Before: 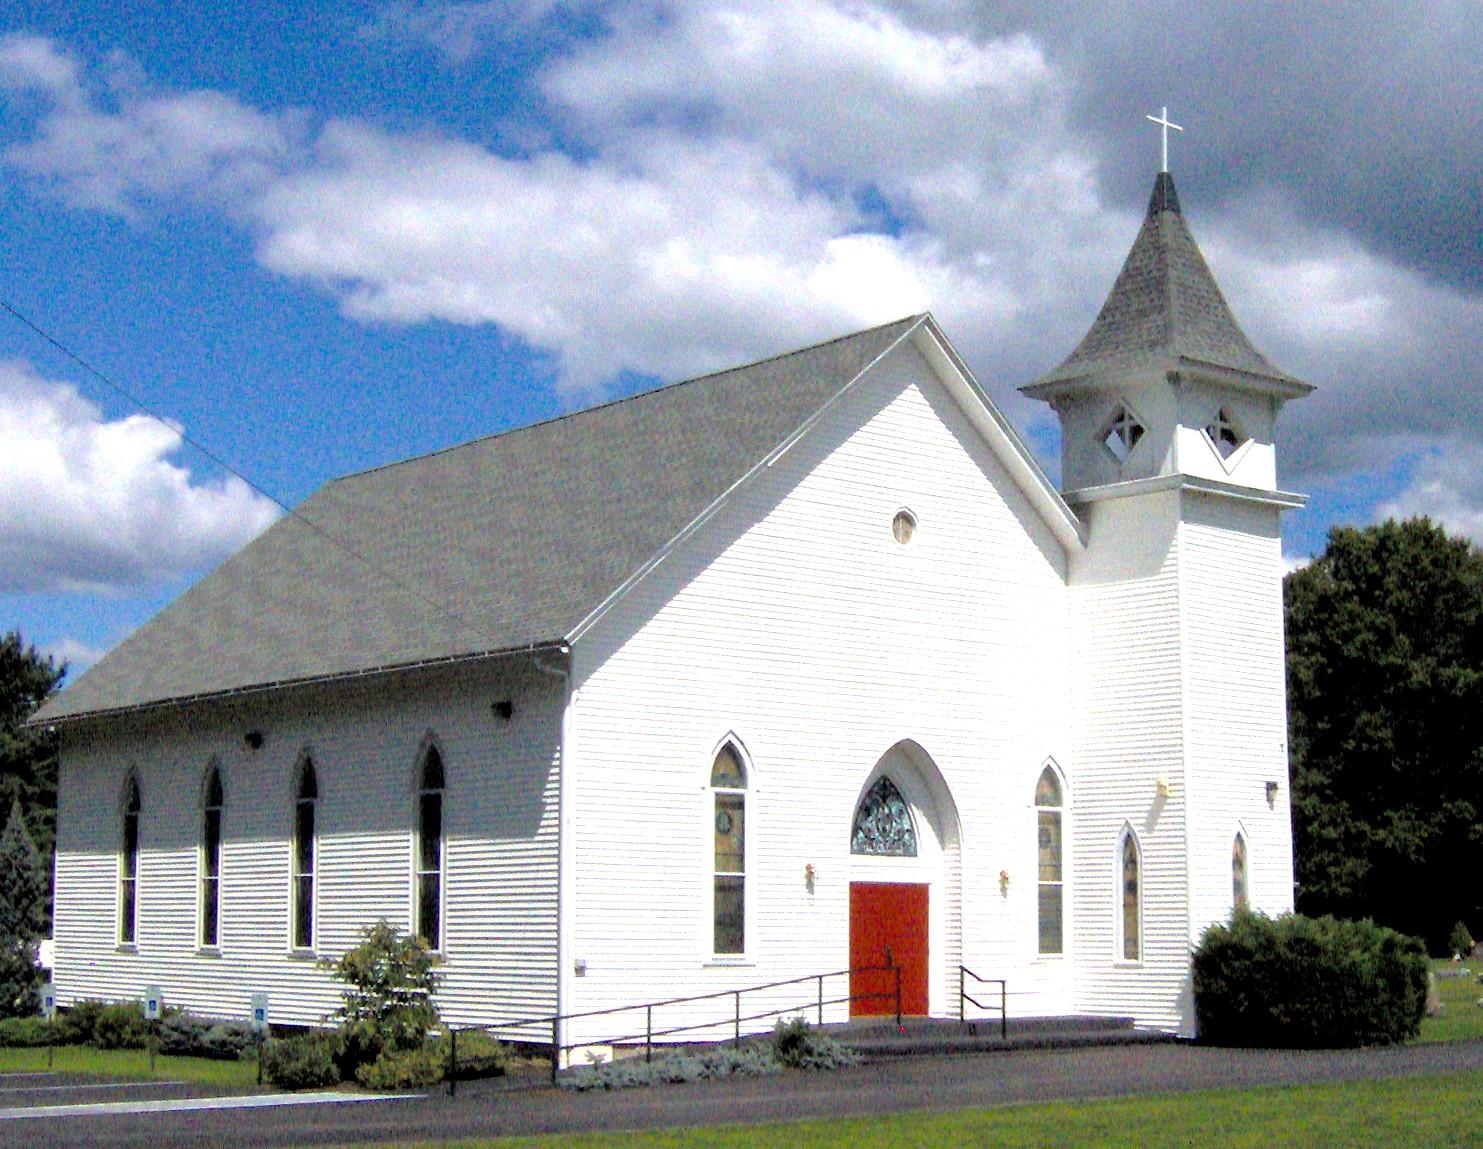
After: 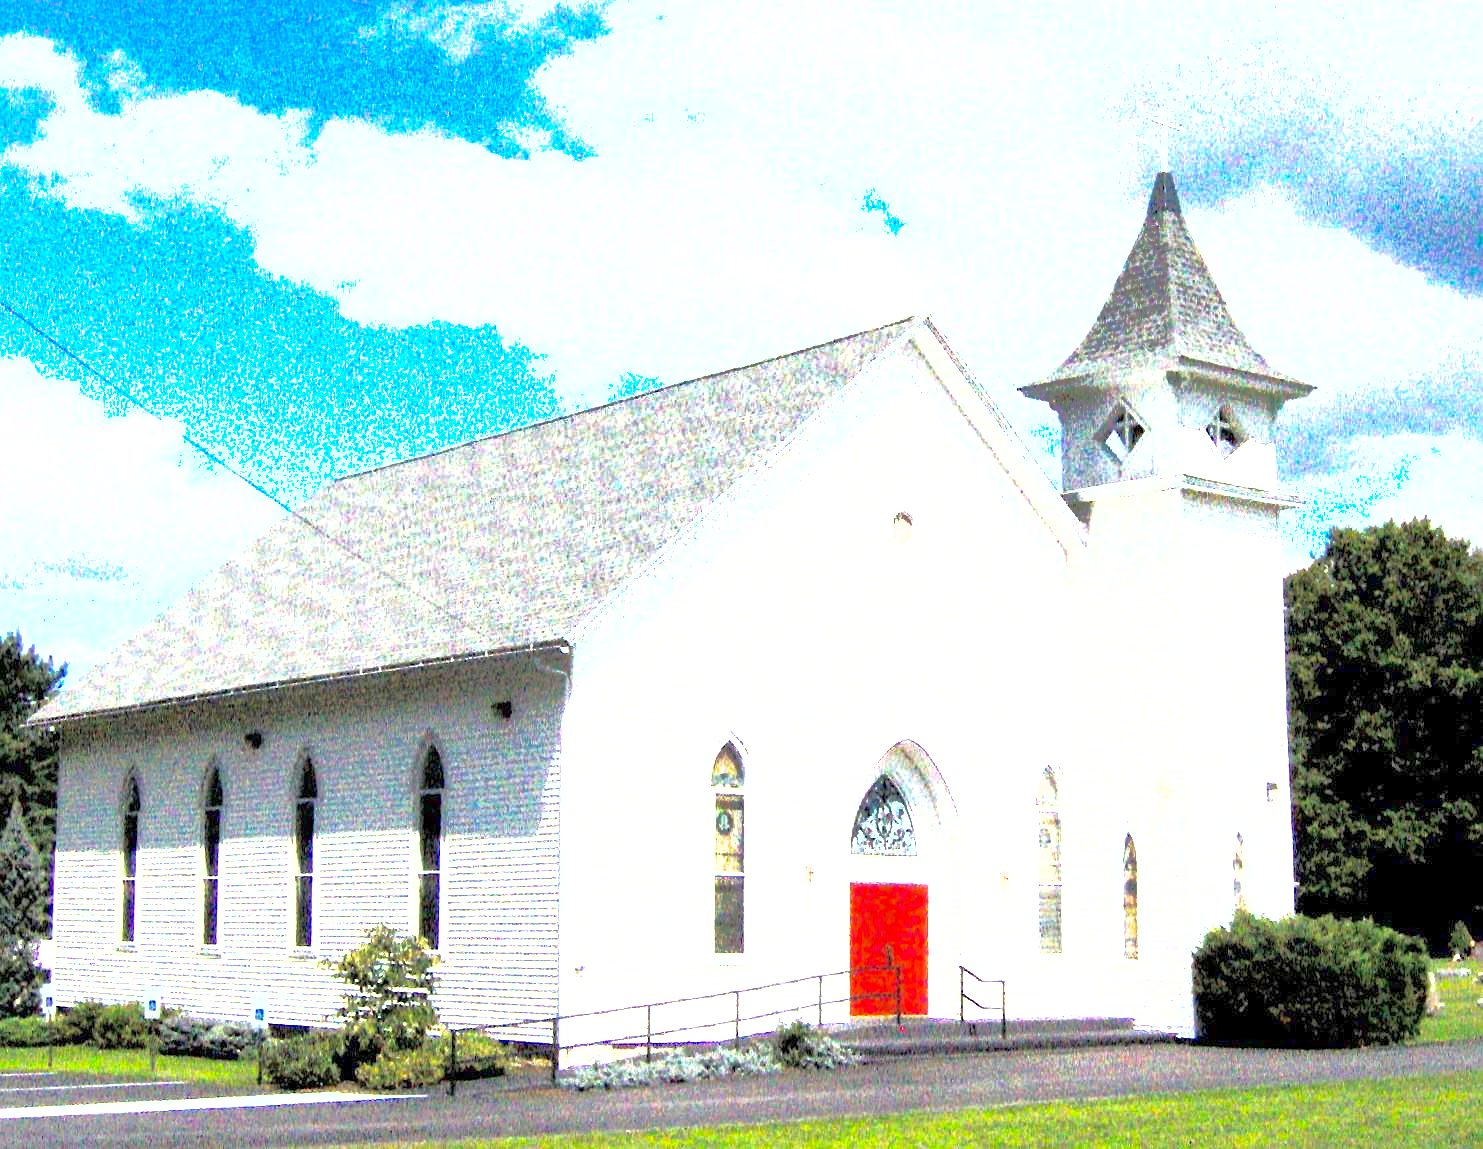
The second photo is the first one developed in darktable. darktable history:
exposure: exposure 1.997 EV, compensate highlight preservation false
sharpen: amount 0.215
shadows and highlights: on, module defaults
